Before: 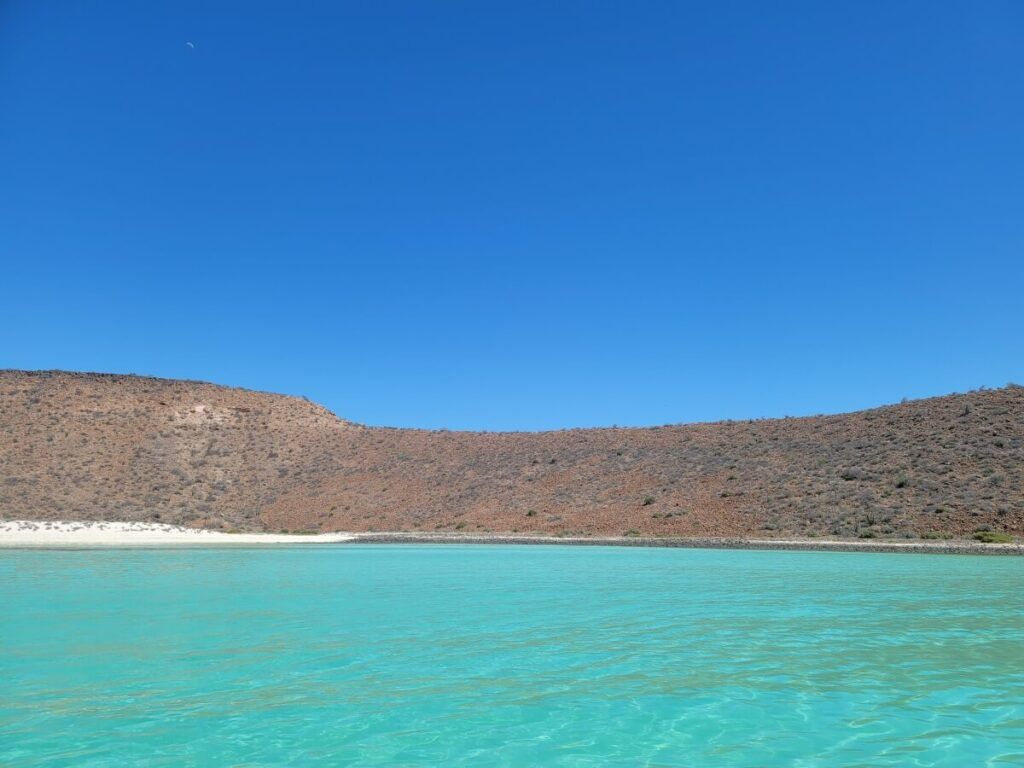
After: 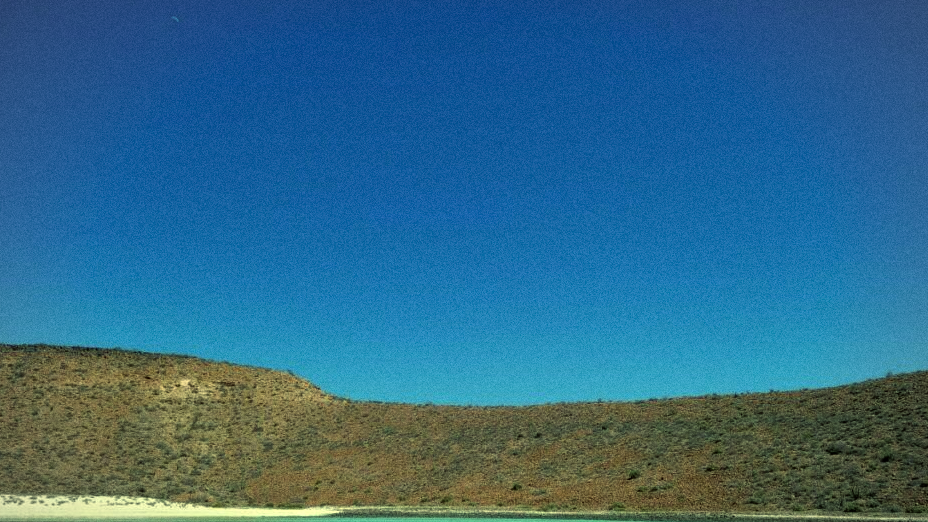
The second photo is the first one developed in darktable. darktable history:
crop: left 1.509%, top 3.452%, right 7.696%, bottom 28.452%
white balance: red 0.925, blue 1.046
vignetting: fall-off radius 100%, width/height ratio 1.337
color balance: mode lift, gamma, gain (sRGB), lift [1.014, 0.966, 0.918, 0.87], gamma [0.86, 0.734, 0.918, 0.976], gain [1.063, 1.13, 1.063, 0.86]
grain: coarseness 0.47 ISO
exposure: exposure -0.21 EV, compensate highlight preservation false
color correction: highlights a* -5.94, highlights b* 11.19
